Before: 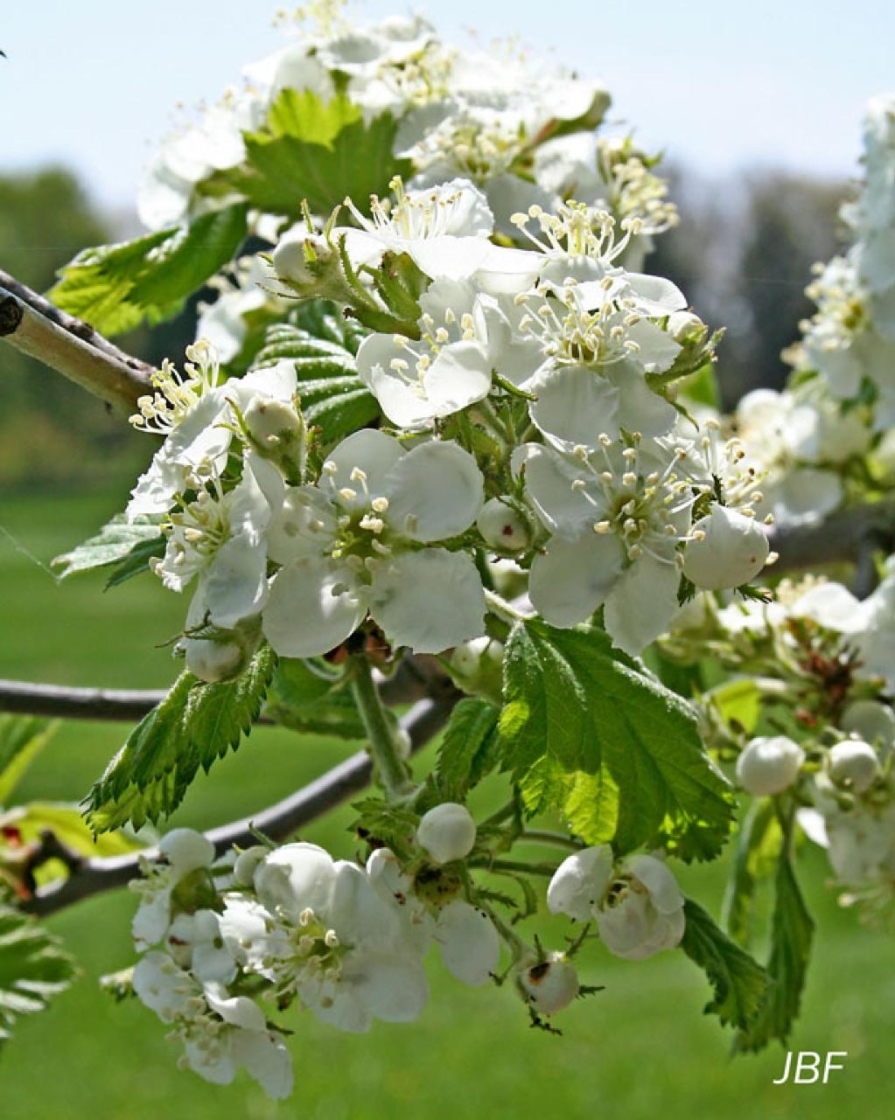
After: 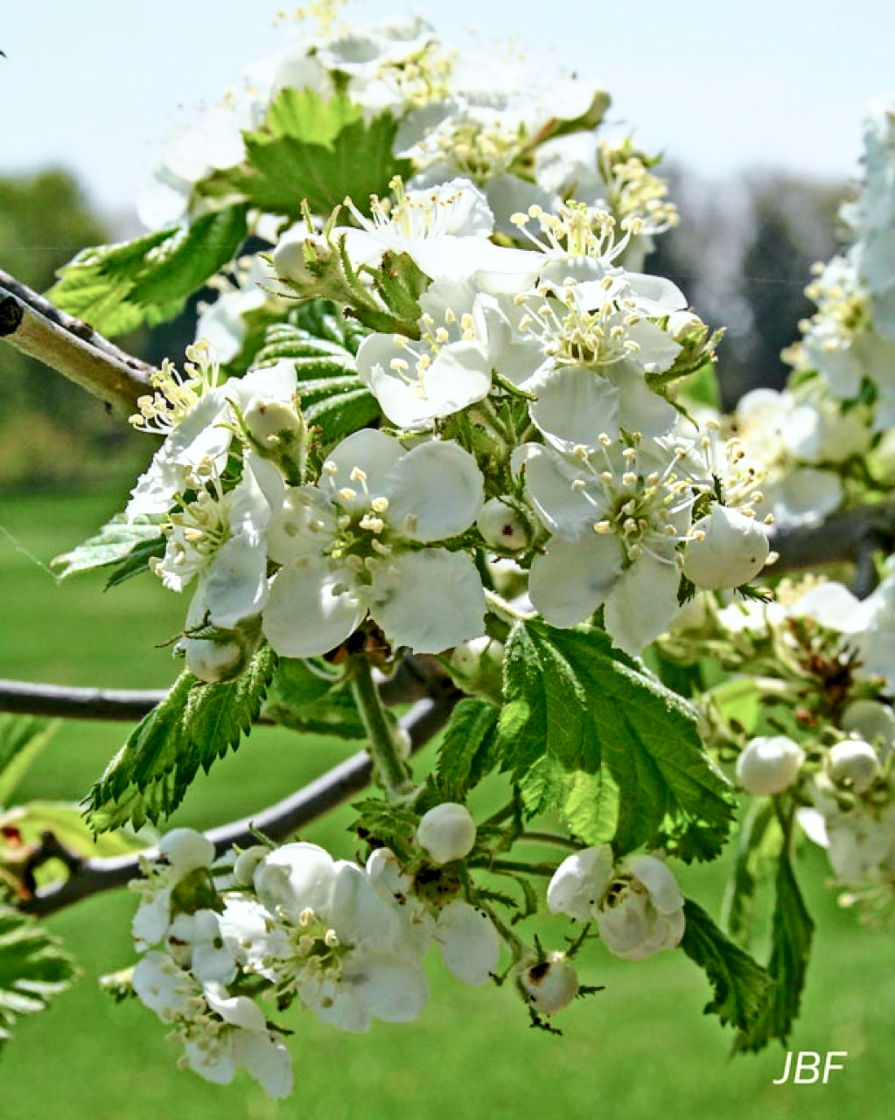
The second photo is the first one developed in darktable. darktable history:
local contrast: detail 130%
tone curve: curves: ch0 [(0, 0) (0.035, 0.017) (0.131, 0.108) (0.279, 0.279) (0.476, 0.554) (0.617, 0.693) (0.704, 0.77) (0.801, 0.854) (0.895, 0.927) (1, 0.976)]; ch1 [(0, 0) (0.318, 0.278) (0.444, 0.427) (0.493, 0.488) (0.508, 0.502) (0.534, 0.526) (0.562, 0.555) (0.645, 0.648) (0.746, 0.764) (1, 1)]; ch2 [(0, 0) (0.316, 0.292) (0.381, 0.37) (0.423, 0.448) (0.476, 0.482) (0.502, 0.495) (0.522, 0.518) (0.533, 0.532) (0.593, 0.622) (0.634, 0.663) (0.7, 0.7) (0.861, 0.808) (1, 0.951)], color space Lab, independent channels, preserve colors none
